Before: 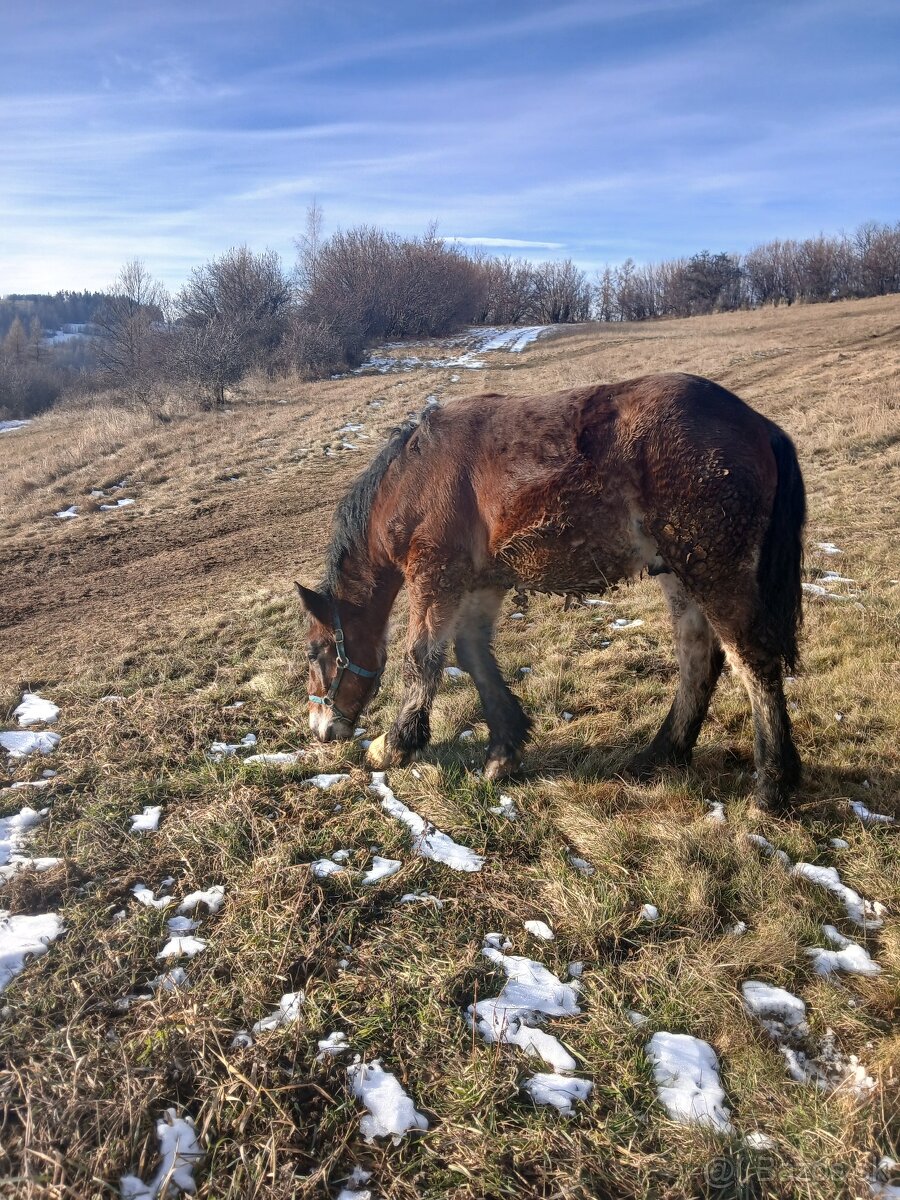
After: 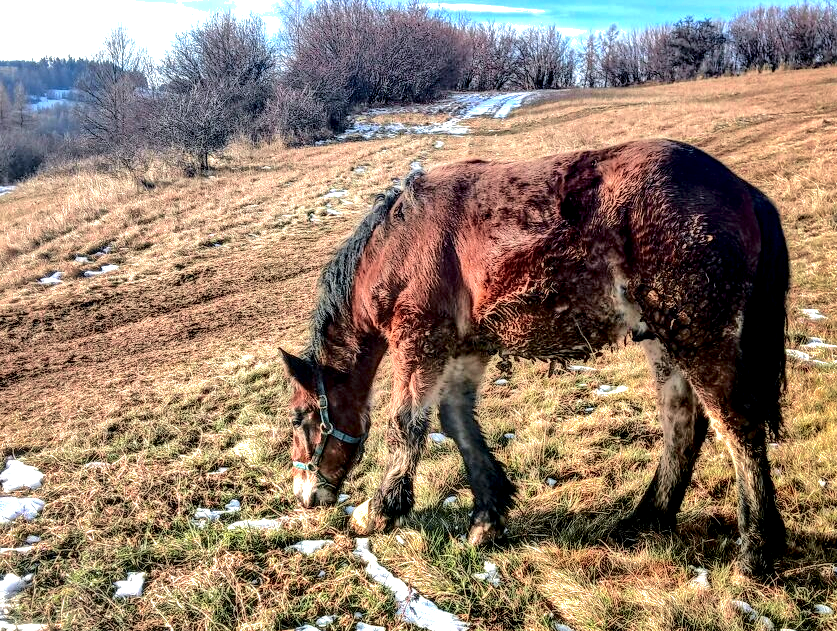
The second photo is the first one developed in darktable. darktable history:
tone equalizer: -8 EV -0.455 EV, -7 EV -0.354 EV, -6 EV -0.369 EV, -5 EV -0.243 EV, -3 EV 0.242 EV, -2 EV 0.312 EV, -1 EV 0.387 EV, +0 EV 0.422 EV, edges refinement/feathering 500, mask exposure compensation -1.57 EV, preserve details no
local contrast: highlights 16%, detail 187%
tone curve: curves: ch0 [(0, 0) (0.128, 0.068) (0.292, 0.274) (0.453, 0.507) (0.653, 0.717) (0.785, 0.817) (0.995, 0.917)]; ch1 [(0, 0) (0.384, 0.365) (0.463, 0.447) (0.486, 0.474) (0.503, 0.497) (0.52, 0.525) (0.559, 0.591) (0.583, 0.623) (0.672, 0.699) (0.766, 0.773) (1, 1)]; ch2 [(0, 0) (0.374, 0.344) (0.446, 0.443) (0.501, 0.5) (0.527, 0.549) (0.565, 0.582) (0.624, 0.632) (1, 1)], color space Lab, independent channels
exposure: exposure 0.696 EV, compensate highlight preservation false
crop: left 1.801%, top 19.544%, right 5.097%, bottom 27.872%
shadows and highlights: shadows 40.32, highlights -59.86
